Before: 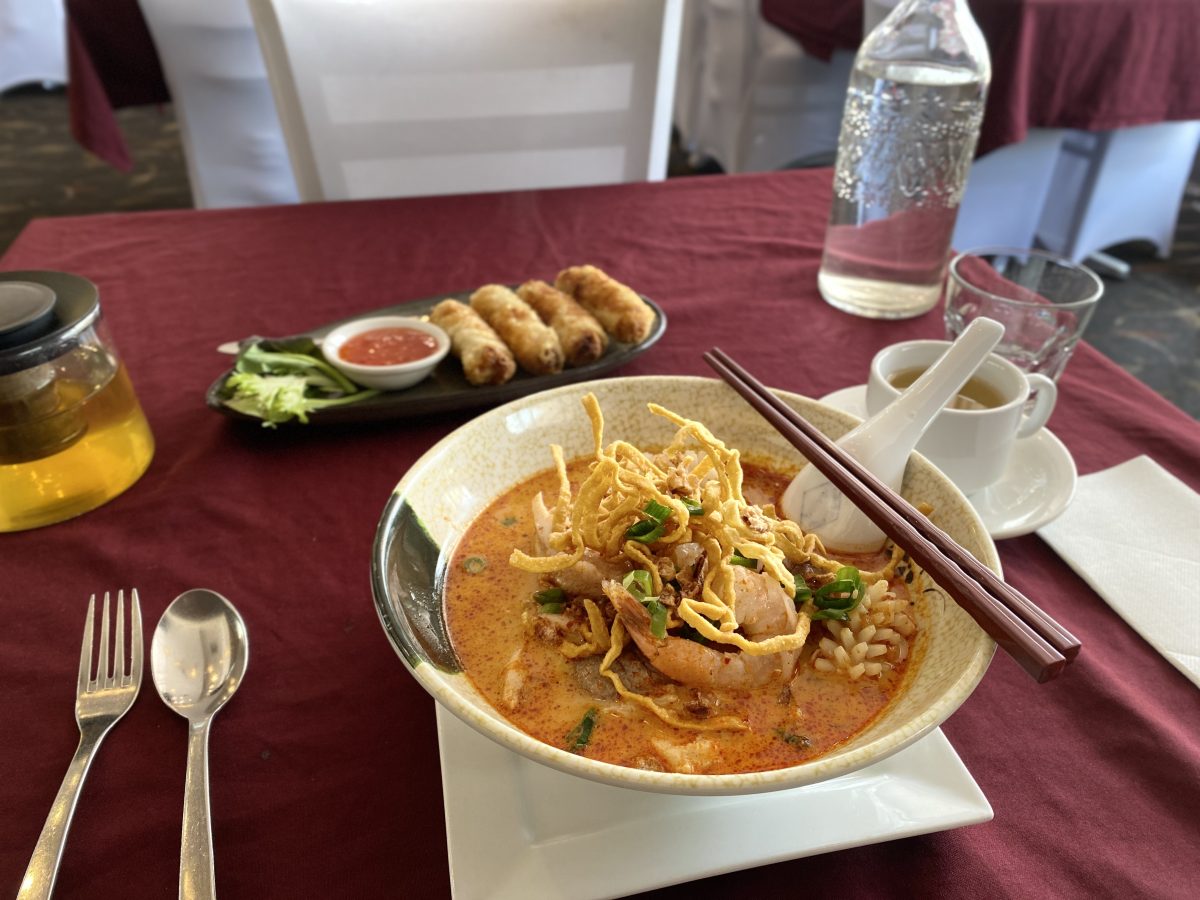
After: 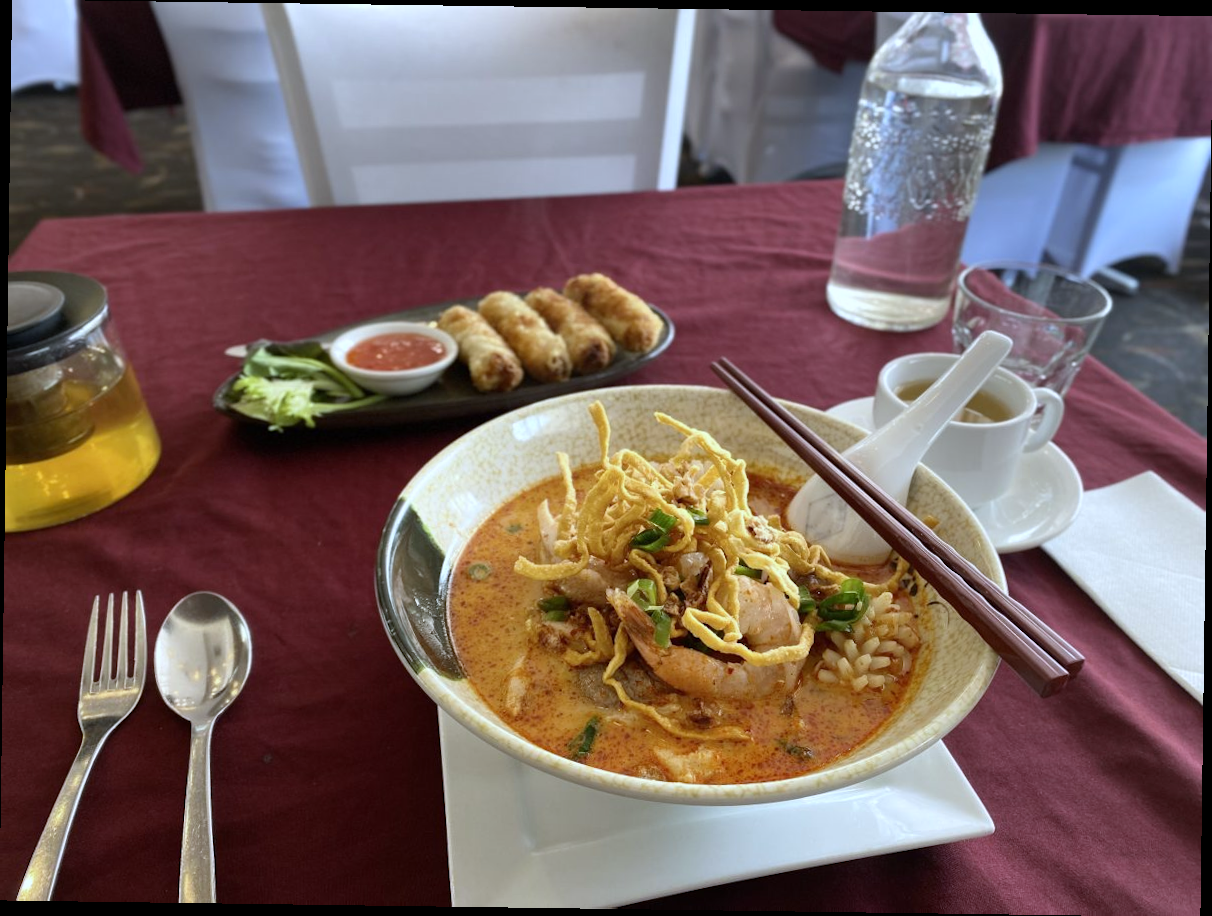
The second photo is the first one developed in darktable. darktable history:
white balance: red 0.931, blue 1.11
rotate and perspective: rotation 0.8°, automatic cropping off
